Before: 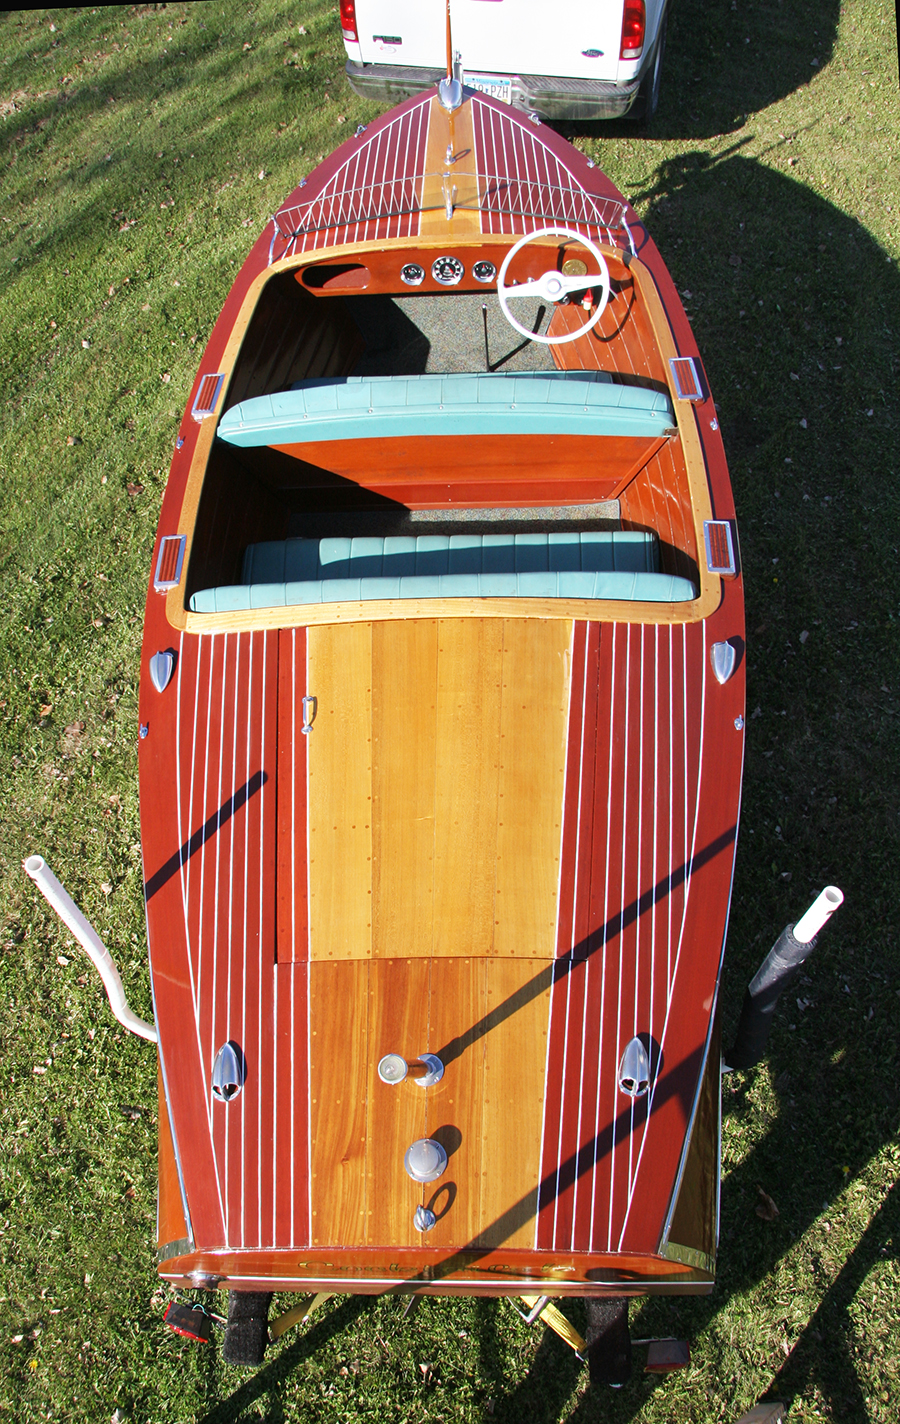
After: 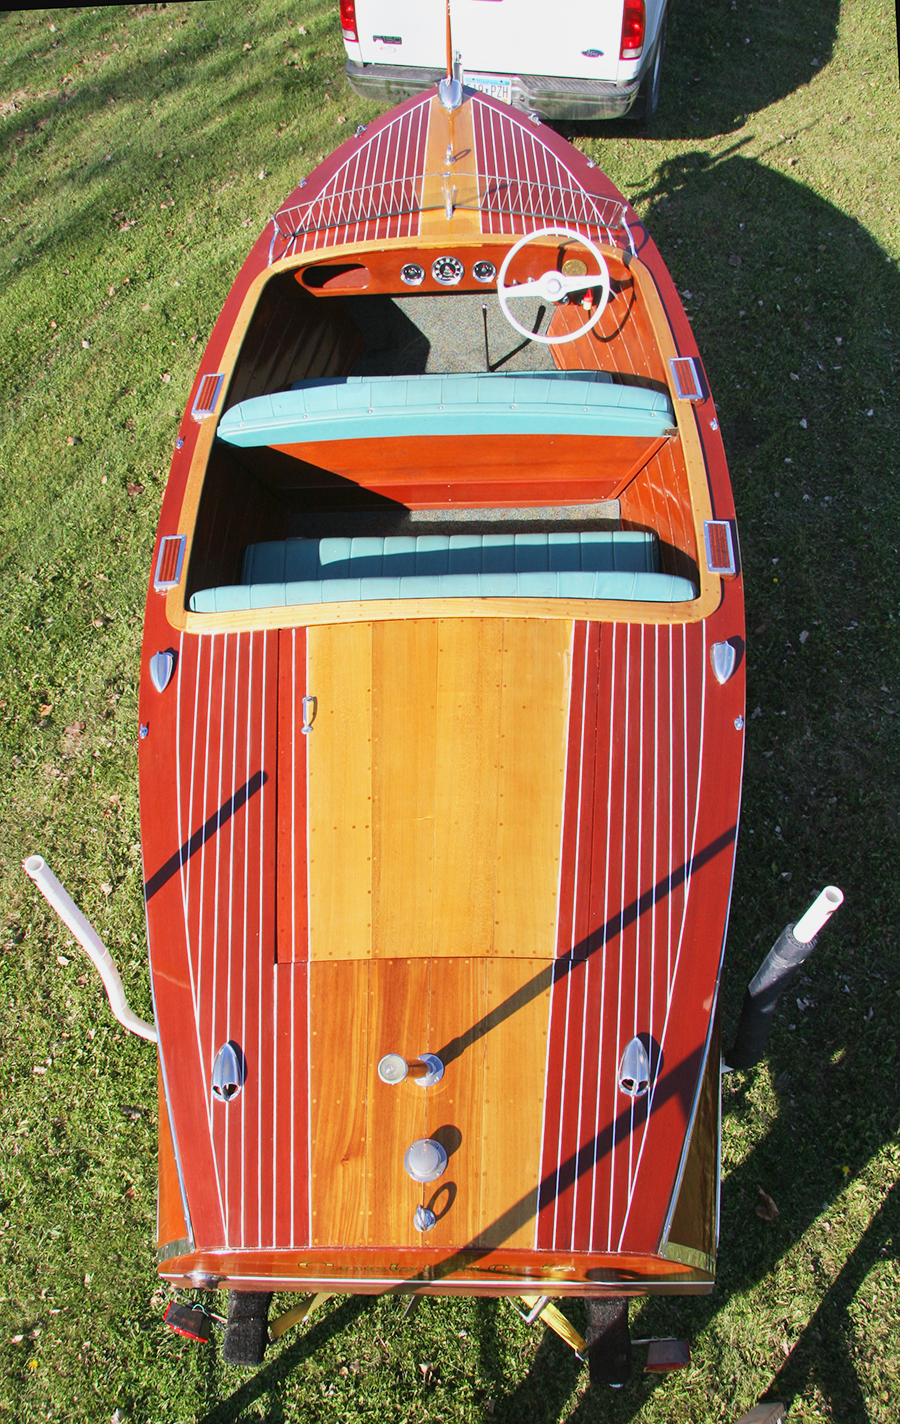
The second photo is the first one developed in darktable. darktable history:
tone equalizer: -8 EV 0.25 EV, -7 EV 0.417 EV, -6 EV 0.417 EV, -5 EV 0.25 EV, -3 EV -0.25 EV, -2 EV -0.417 EV, -1 EV -0.417 EV, +0 EV -0.25 EV, edges refinement/feathering 500, mask exposure compensation -1.57 EV, preserve details guided filter
contrast brightness saturation: contrast 0.2, brightness 0.15, saturation 0.14
